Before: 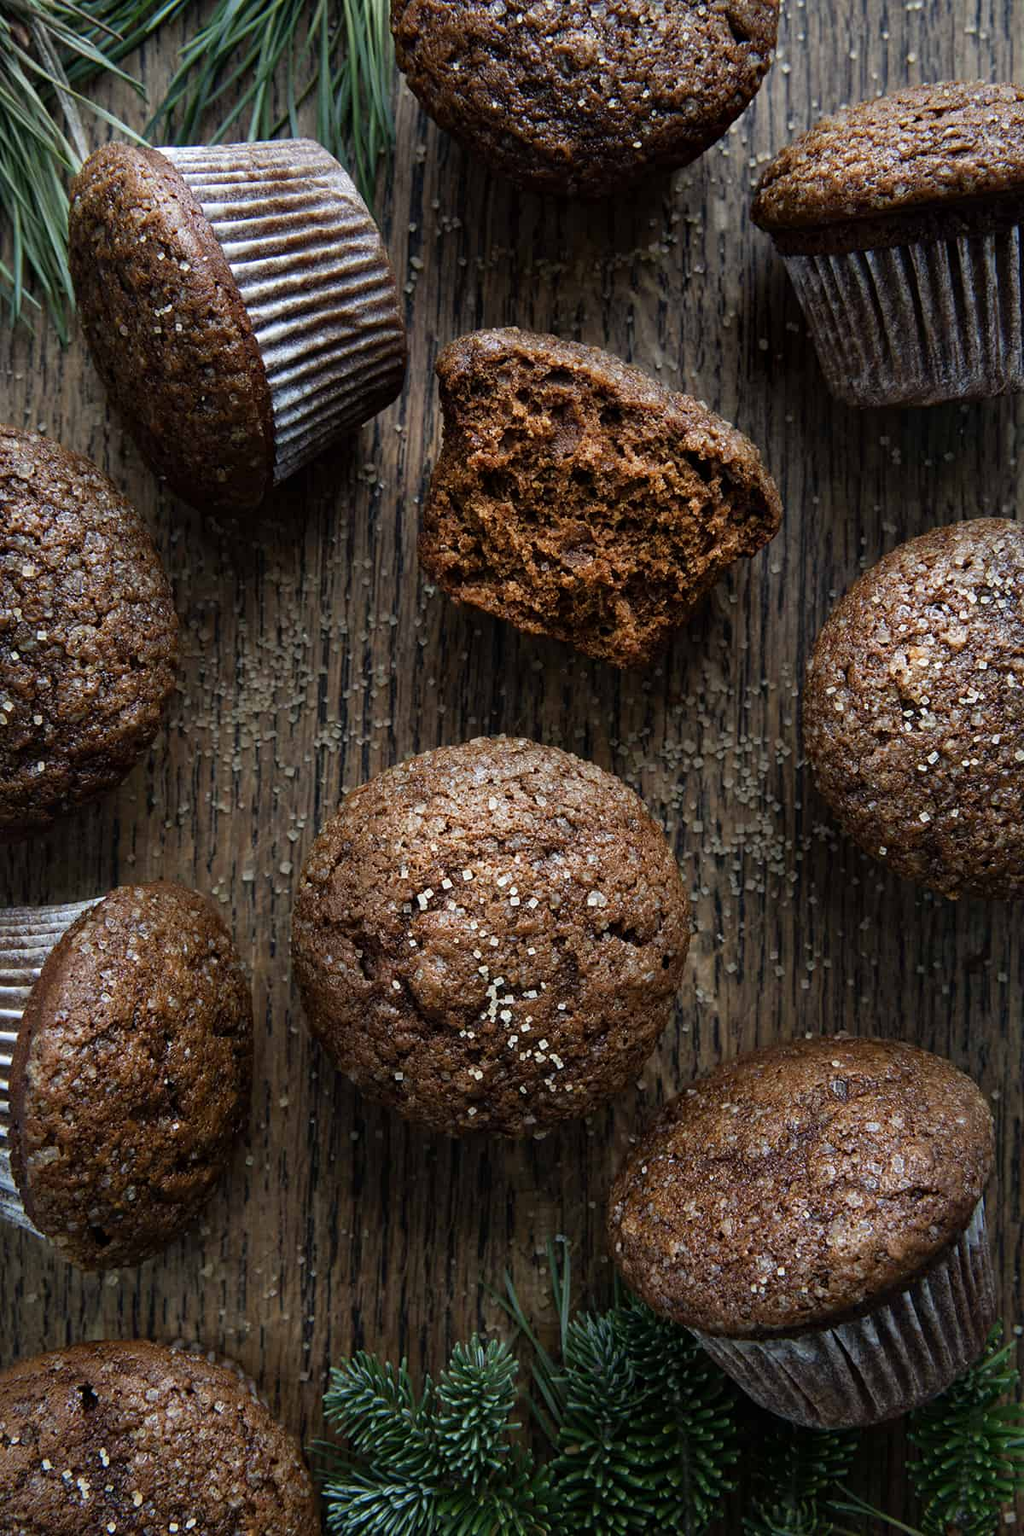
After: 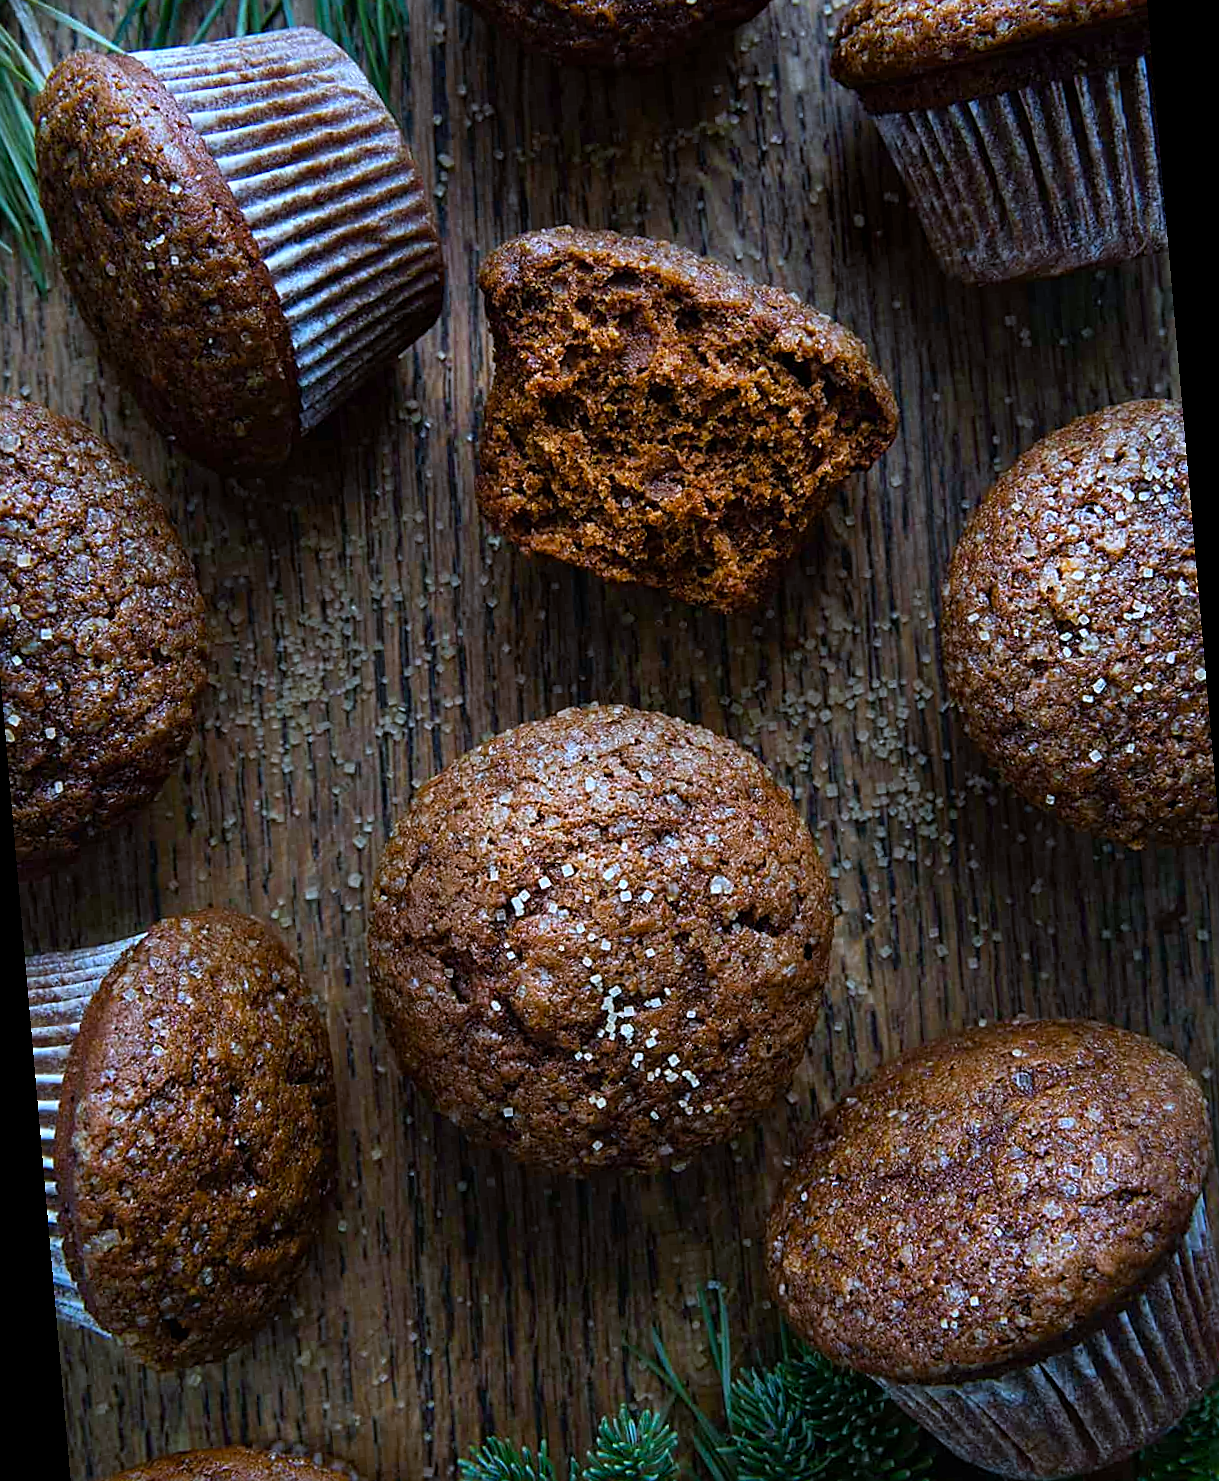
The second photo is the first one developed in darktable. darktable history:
white balance: red 0.926, green 1.003, blue 1.133
rotate and perspective: rotation -5°, crop left 0.05, crop right 0.952, crop top 0.11, crop bottom 0.89
sharpen: on, module defaults
color balance rgb: linear chroma grading › global chroma 9.31%, global vibrance 41.49%
